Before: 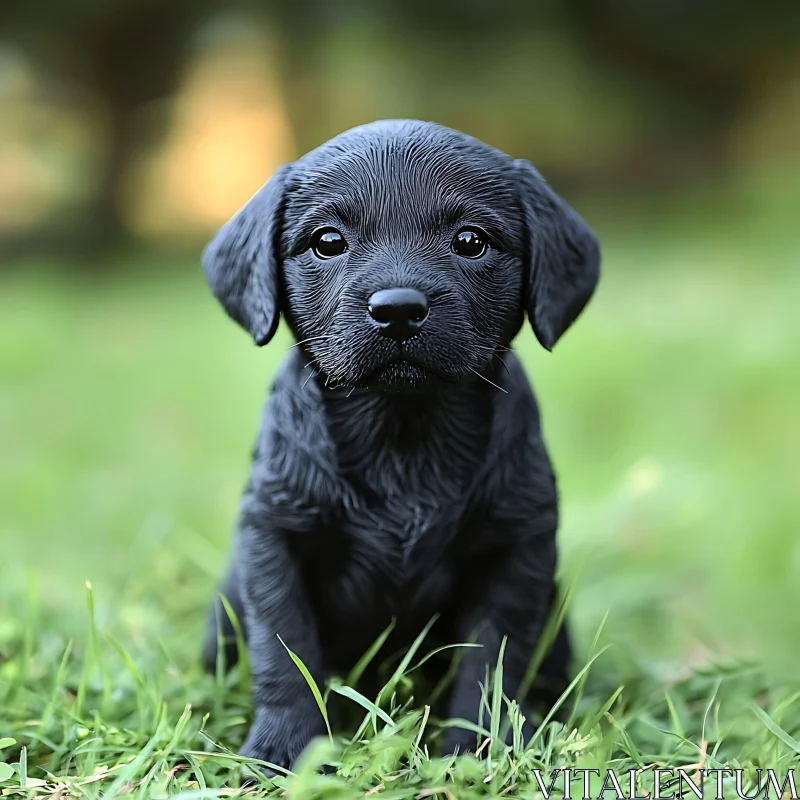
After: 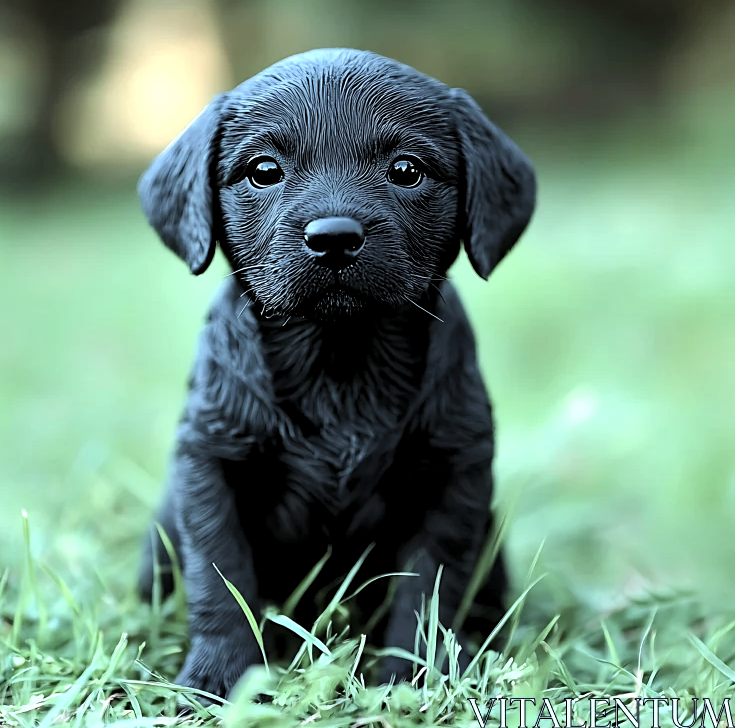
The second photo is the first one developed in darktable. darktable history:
crop and rotate: left 8.011%, top 8.935%
base curve: preserve colors none
color correction: highlights a* -12.28, highlights b* -17.6, saturation 0.711
levels: levels [0.055, 0.477, 0.9]
